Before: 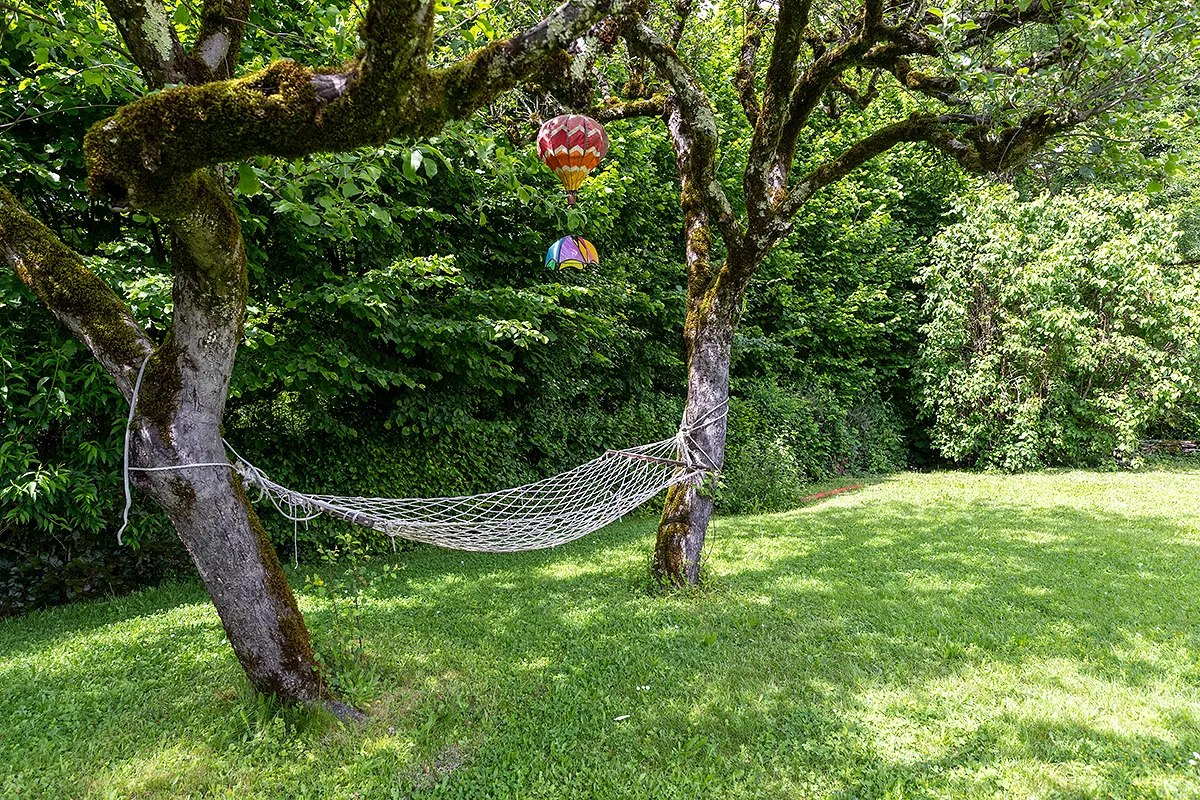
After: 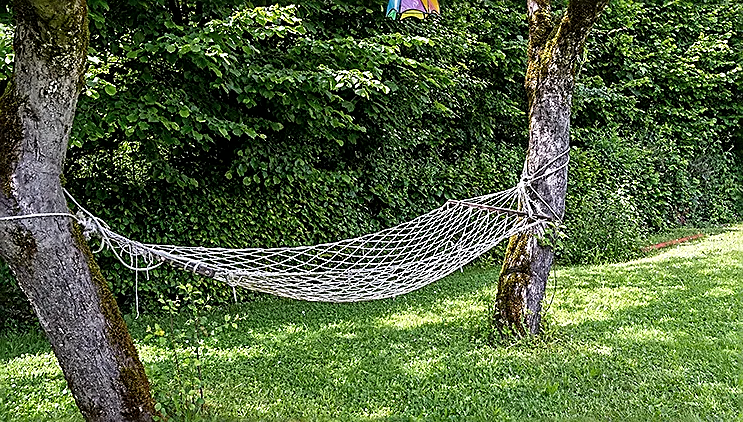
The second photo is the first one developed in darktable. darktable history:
base curve: curves: ch0 [(0, 0) (0.283, 0.295) (1, 1)], preserve colors none
crop: left 13.311%, top 31.363%, right 24.755%, bottom 15.805%
local contrast: mode bilateral grid, contrast 21, coarseness 50, detail 138%, midtone range 0.2
sharpen: amount 0.904
